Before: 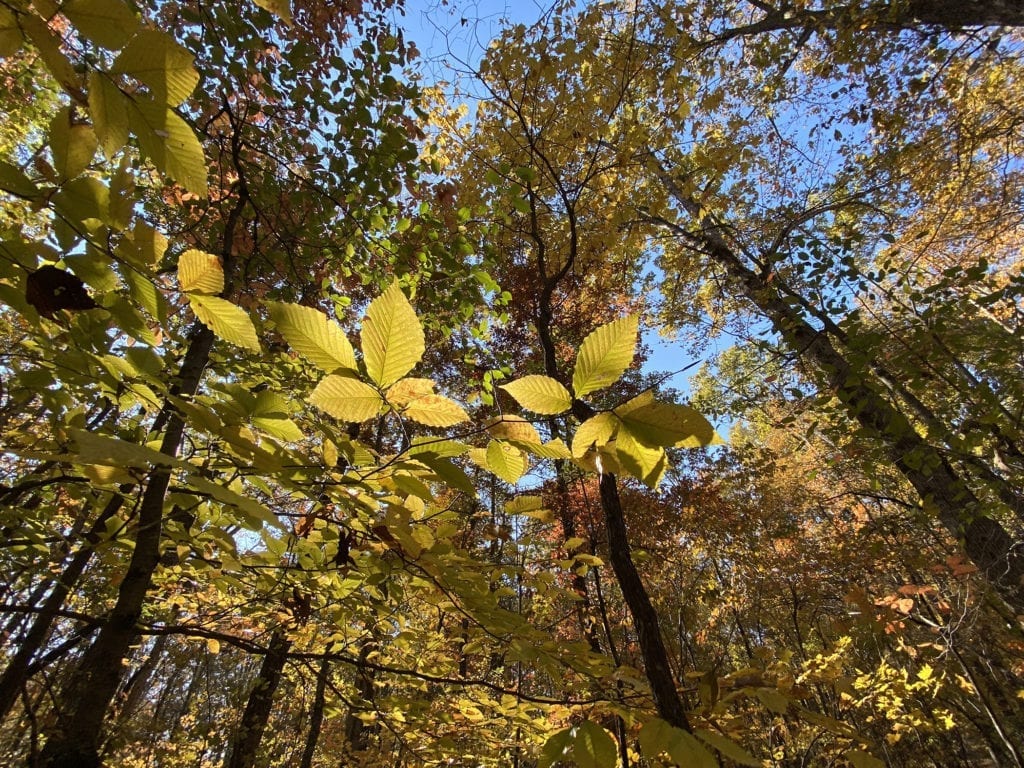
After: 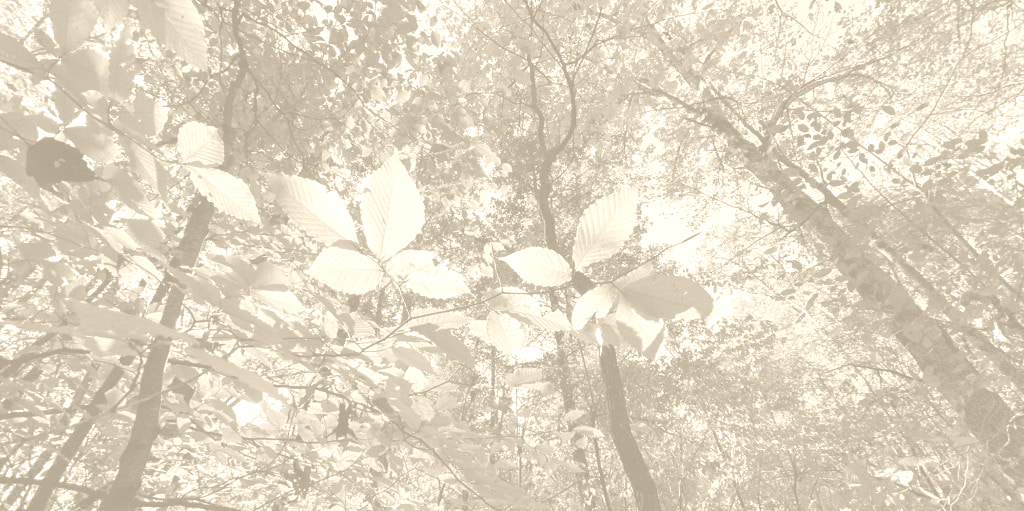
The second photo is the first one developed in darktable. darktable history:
color zones: curves: ch0 [(0, 0.425) (0.143, 0.422) (0.286, 0.42) (0.429, 0.419) (0.571, 0.419) (0.714, 0.42) (0.857, 0.422) (1, 0.425)]
crop: top 16.727%, bottom 16.727%
colorize: hue 36°, saturation 71%, lightness 80.79%
